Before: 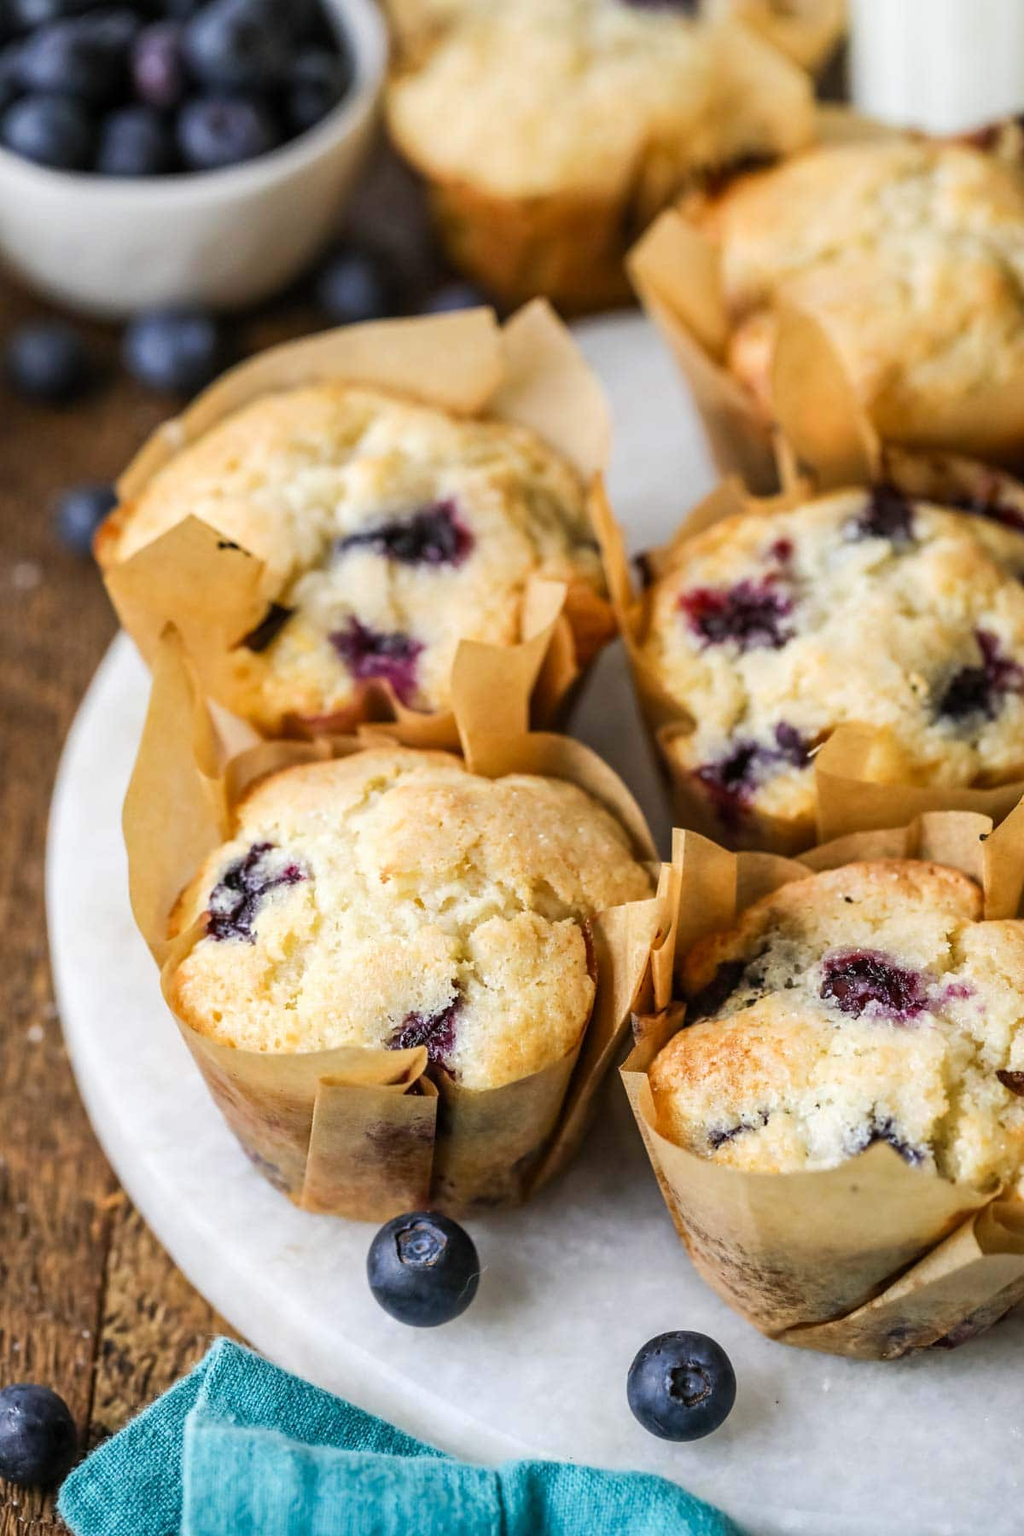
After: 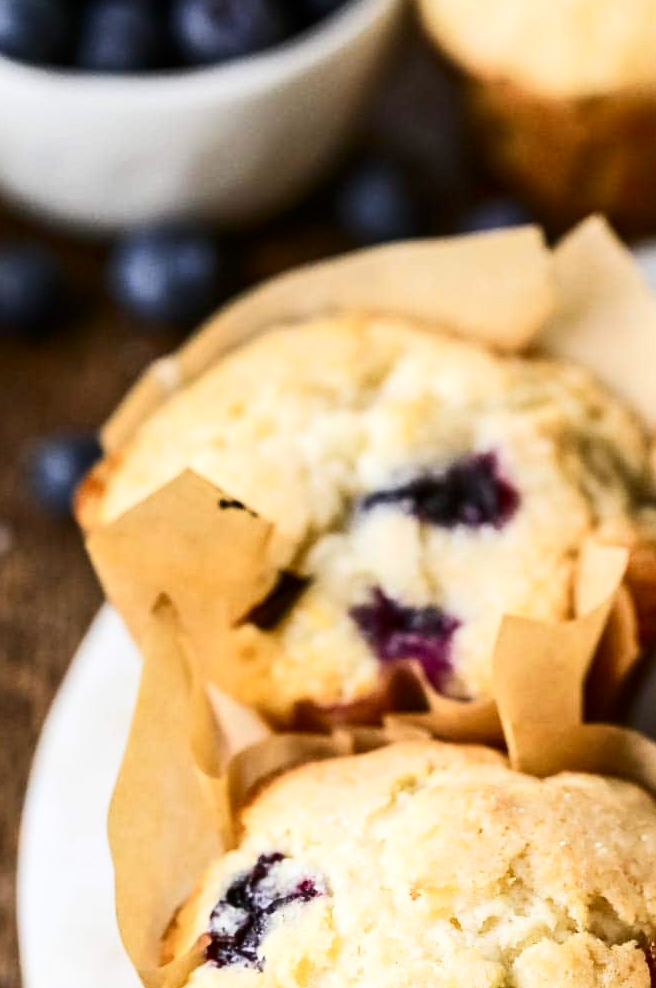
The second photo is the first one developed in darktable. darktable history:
exposure: exposure 0.02 EV, compensate highlight preservation false
crop and rotate: left 3.047%, top 7.509%, right 42.236%, bottom 37.598%
contrast brightness saturation: contrast 0.28
